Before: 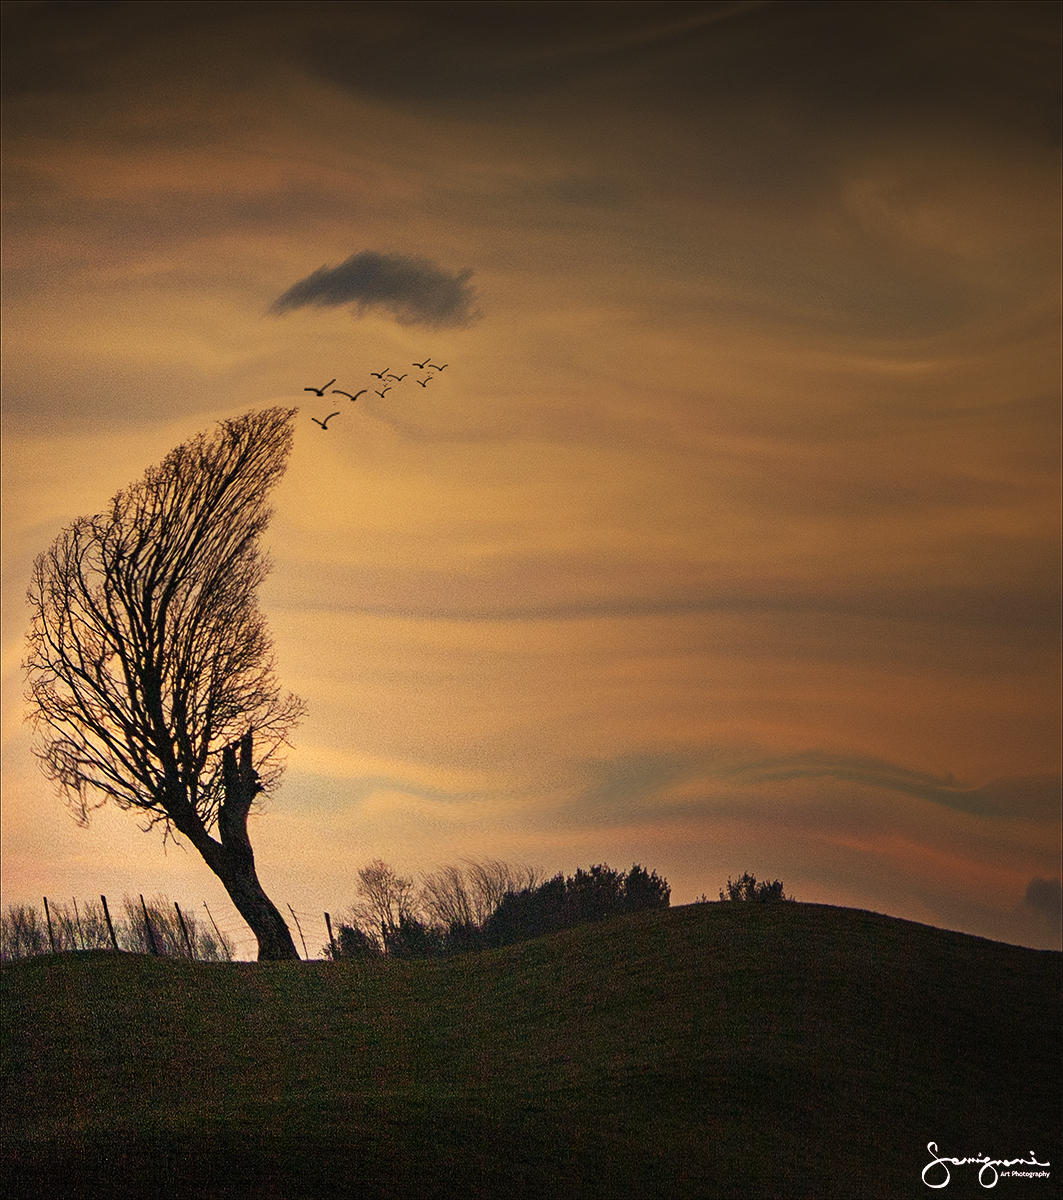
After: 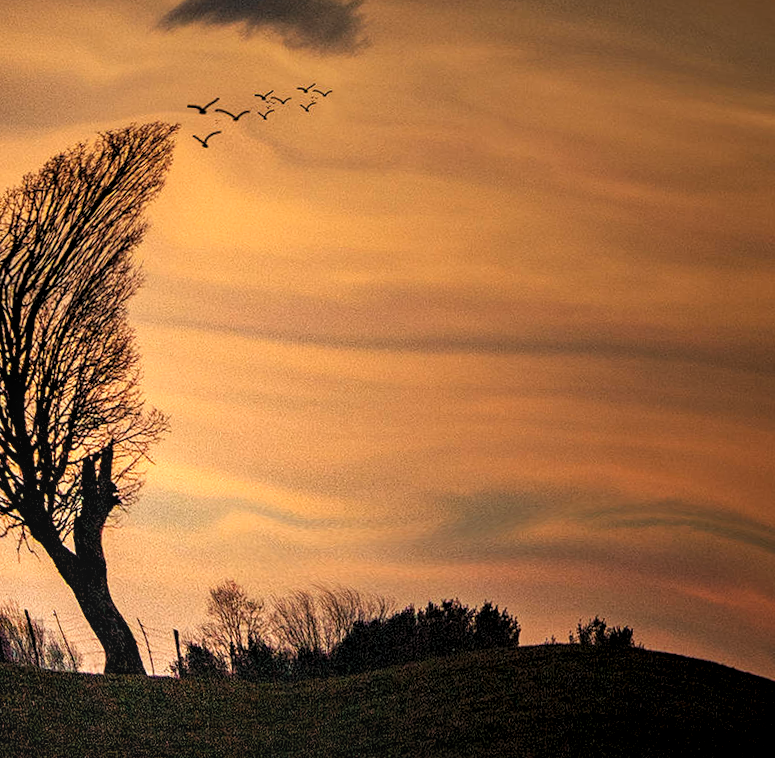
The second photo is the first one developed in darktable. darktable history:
crop and rotate: angle -3.71°, left 9.742%, top 20.494%, right 12.138%, bottom 11.811%
levels: levels [0.062, 0.494, 0.925]
local contrast: on, module defaults
